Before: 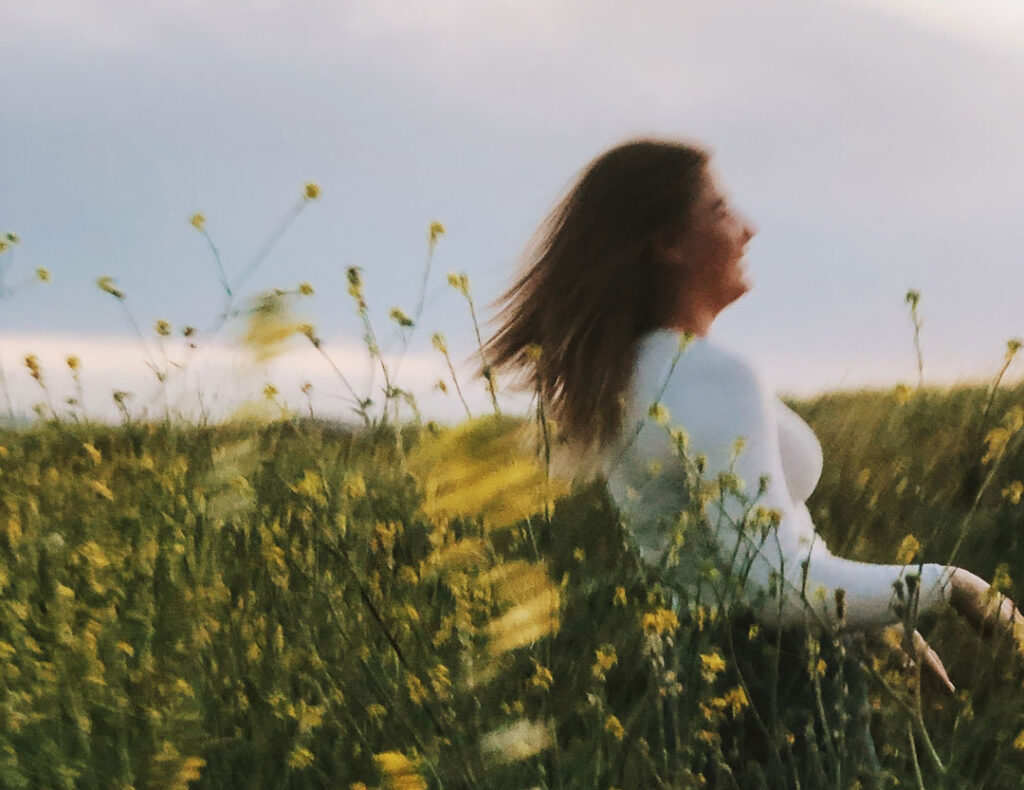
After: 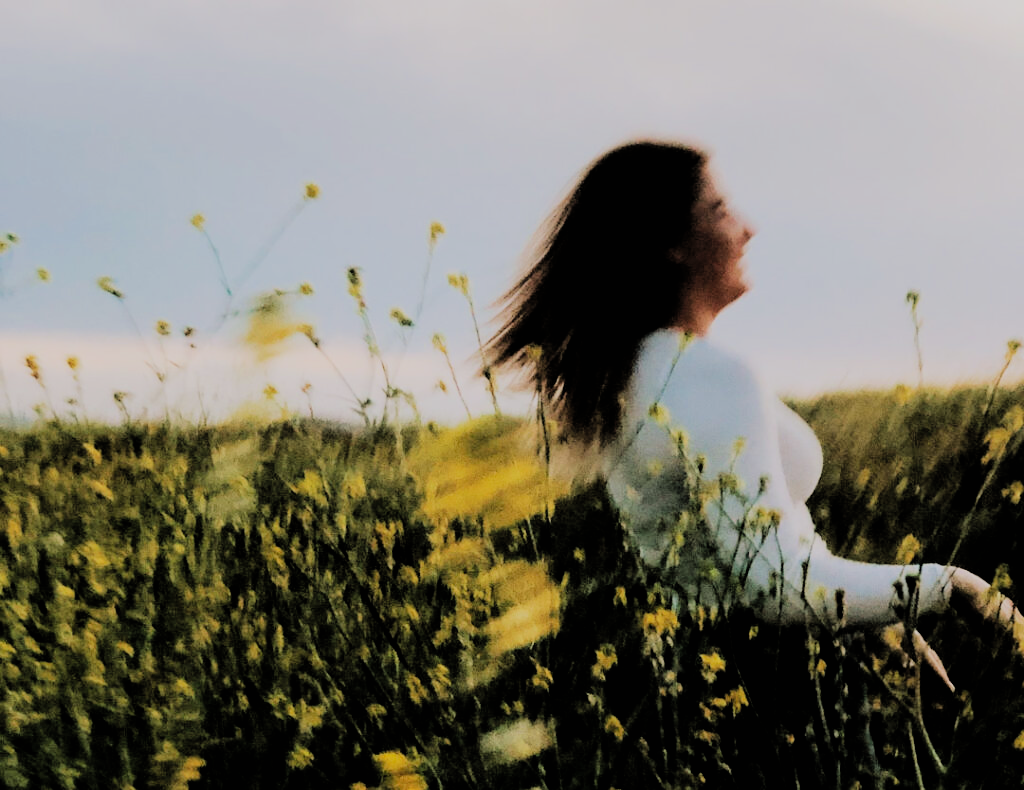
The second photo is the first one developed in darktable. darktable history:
filmic rgb: black relative exposure -3.21 EV, white relative exposure 7.02 EV, hardness 1.46, contrast 1.35
contrast brightness saturation: contrast 0.03, brightness 0.06, saturation 0.13
